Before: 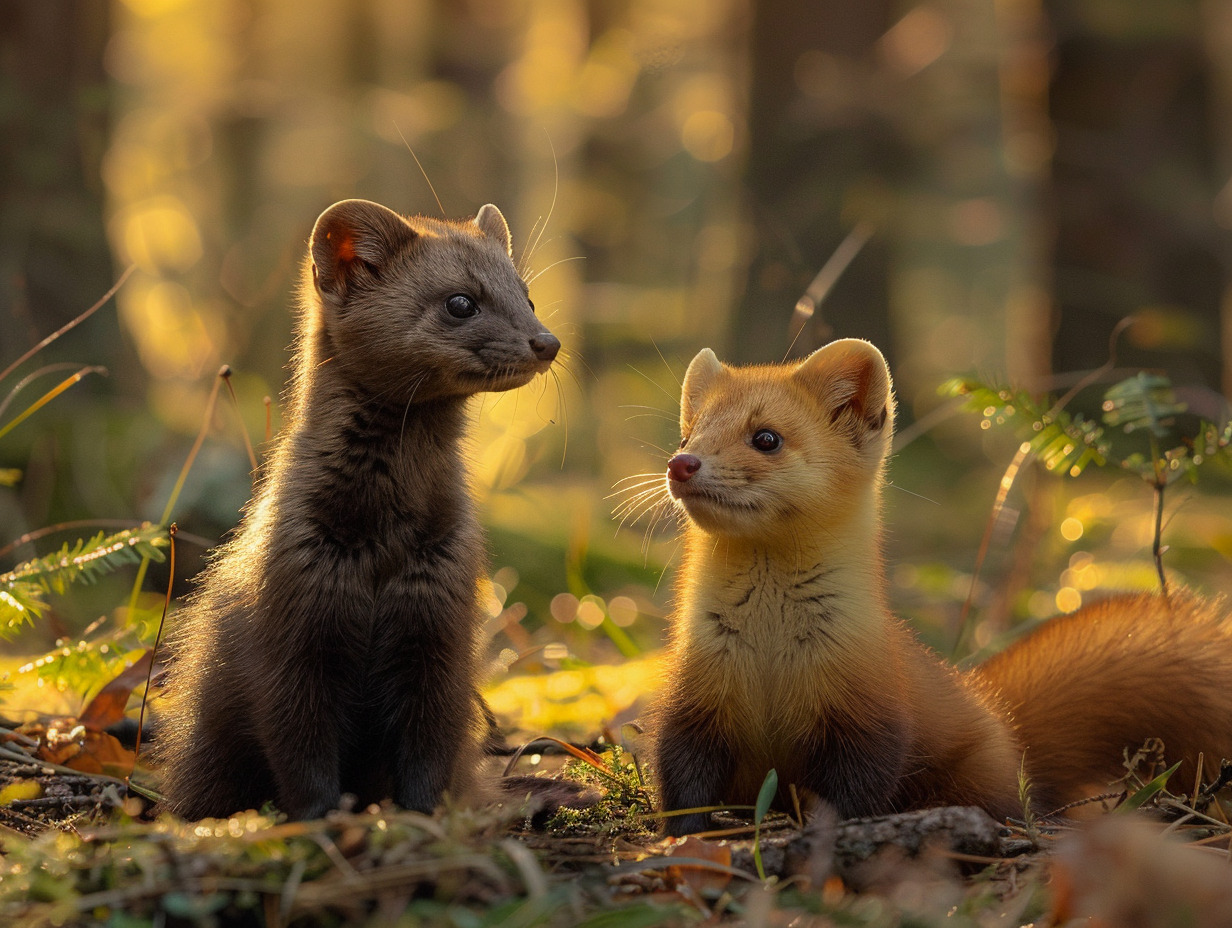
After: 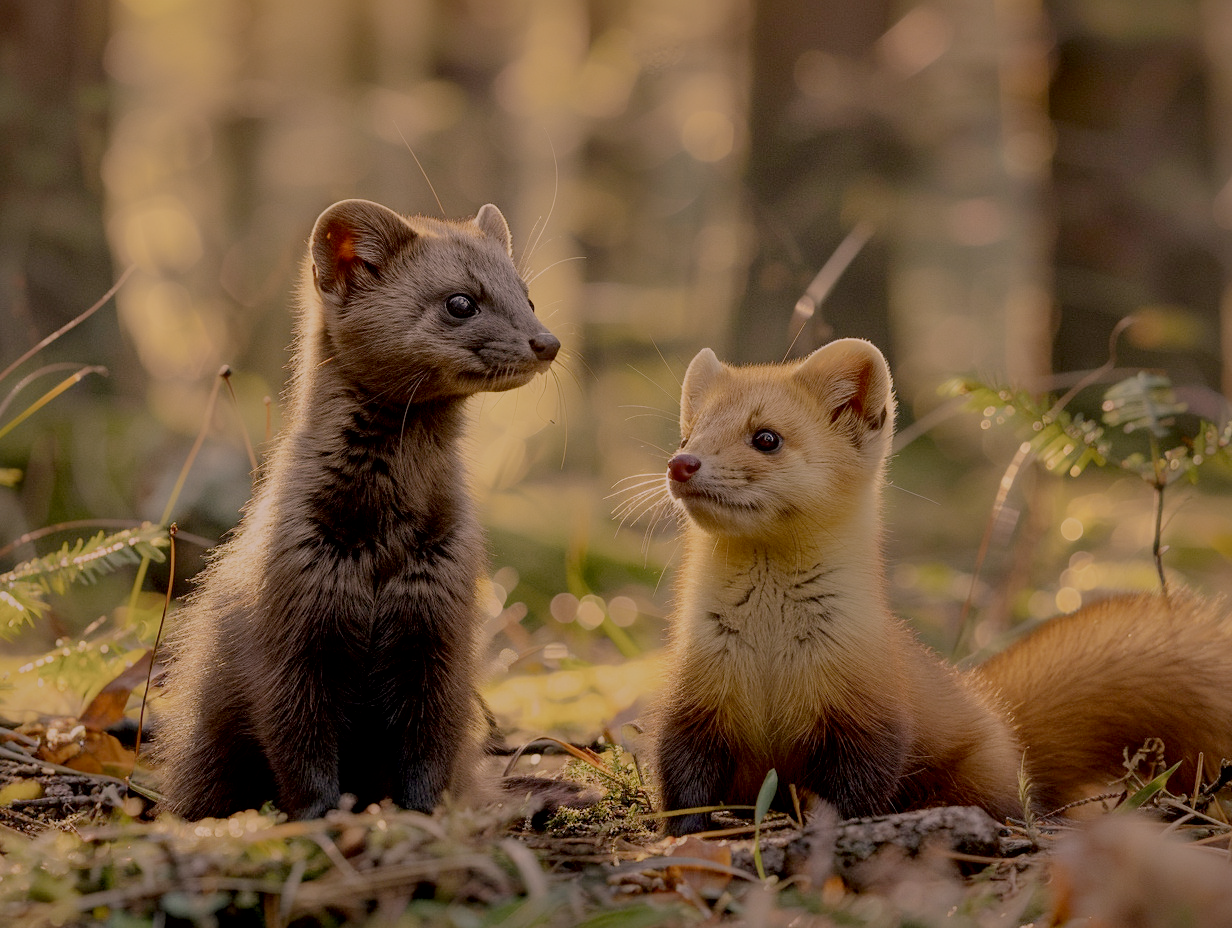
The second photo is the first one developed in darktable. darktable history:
filmic rgb: white relative exposure 8 EV, threshold 3 EV, structure ↔ texture 100%, target black luminance 0%, hardness 2.44, latitude 76.53%, contrast 0.562, shadows ↔ highlights balance 0%, preserve chrominance no, color science v4 (2020), iterations of high-quality reconstruction 10, type of noise poissonian, enable highlight reconstruction true
local contrast: mode bilateral grid, contrast 25, coarseness 60, detail 151%, midtone range 0.2
color correction: highlights a* 12.23, highlights b* 5.41
